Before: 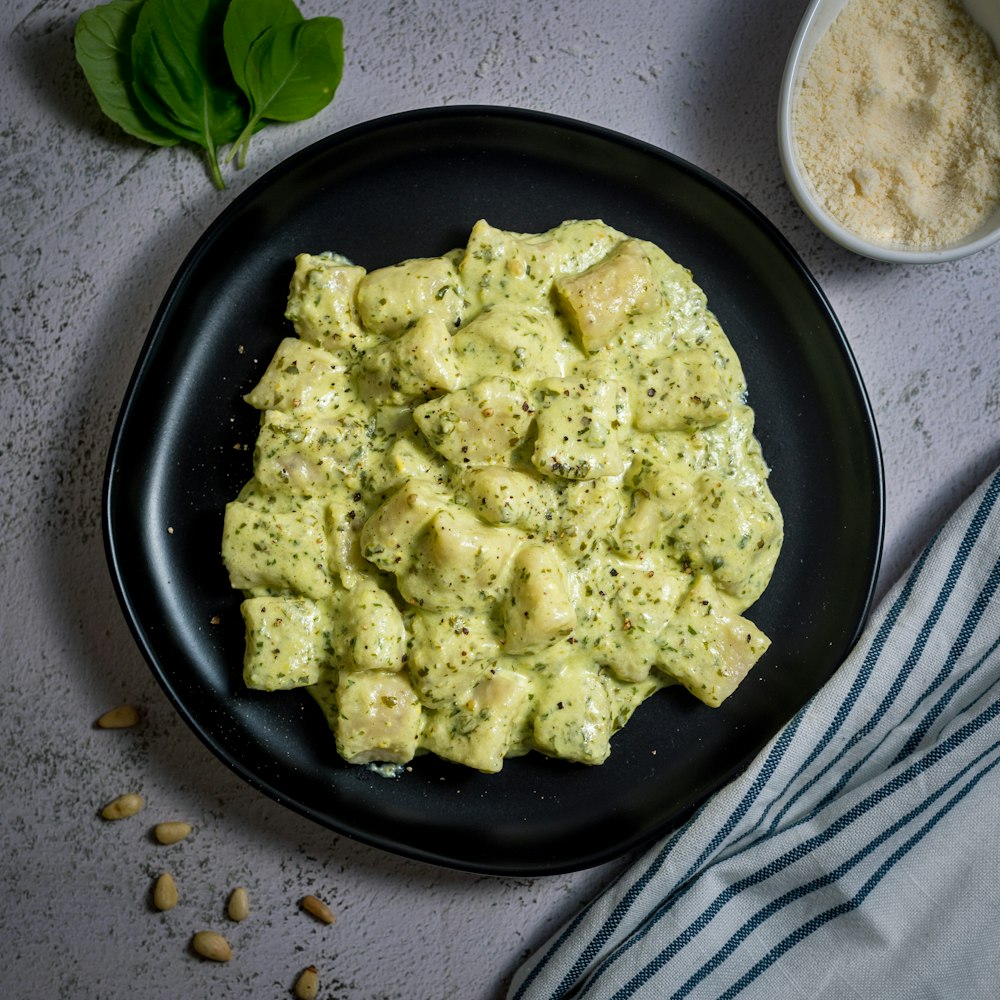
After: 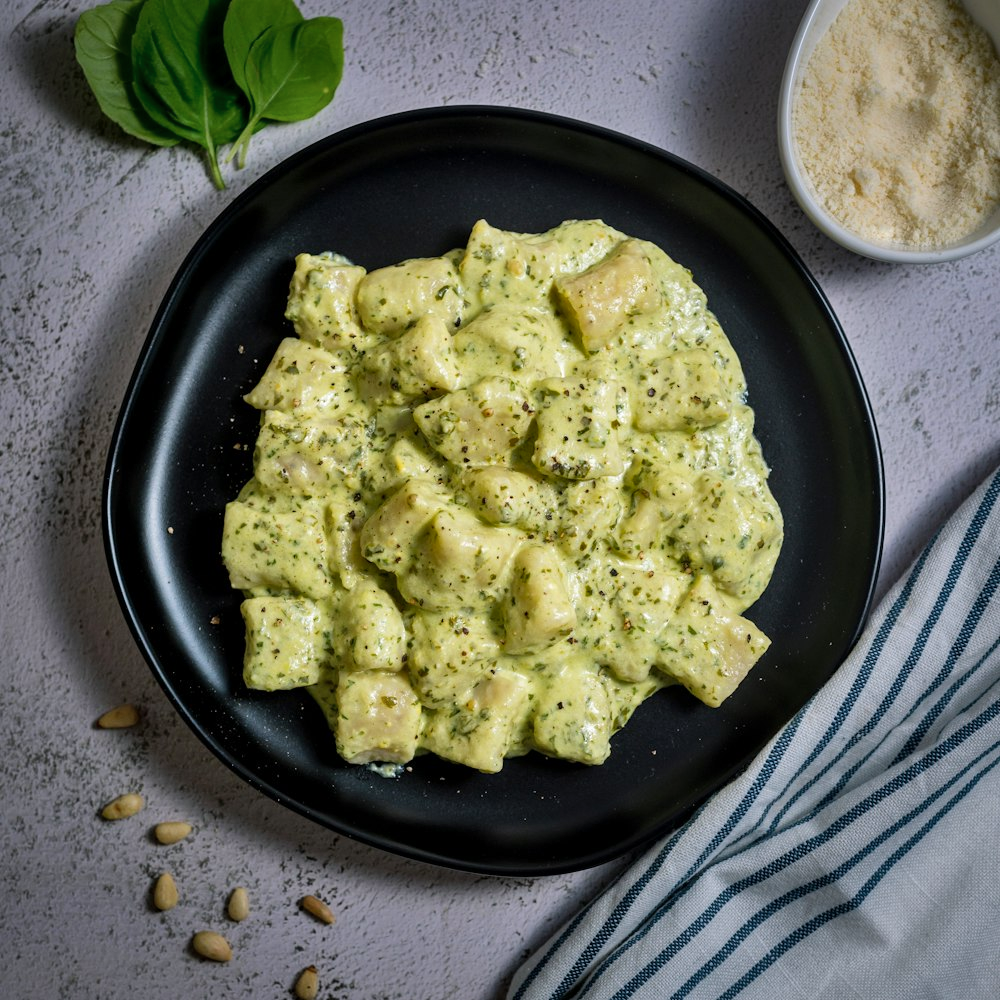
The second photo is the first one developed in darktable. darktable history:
shadows and highlights: shadows 60, highlights -60.23, soften with gaussian
white balance: red 1.009, blue 1.027
